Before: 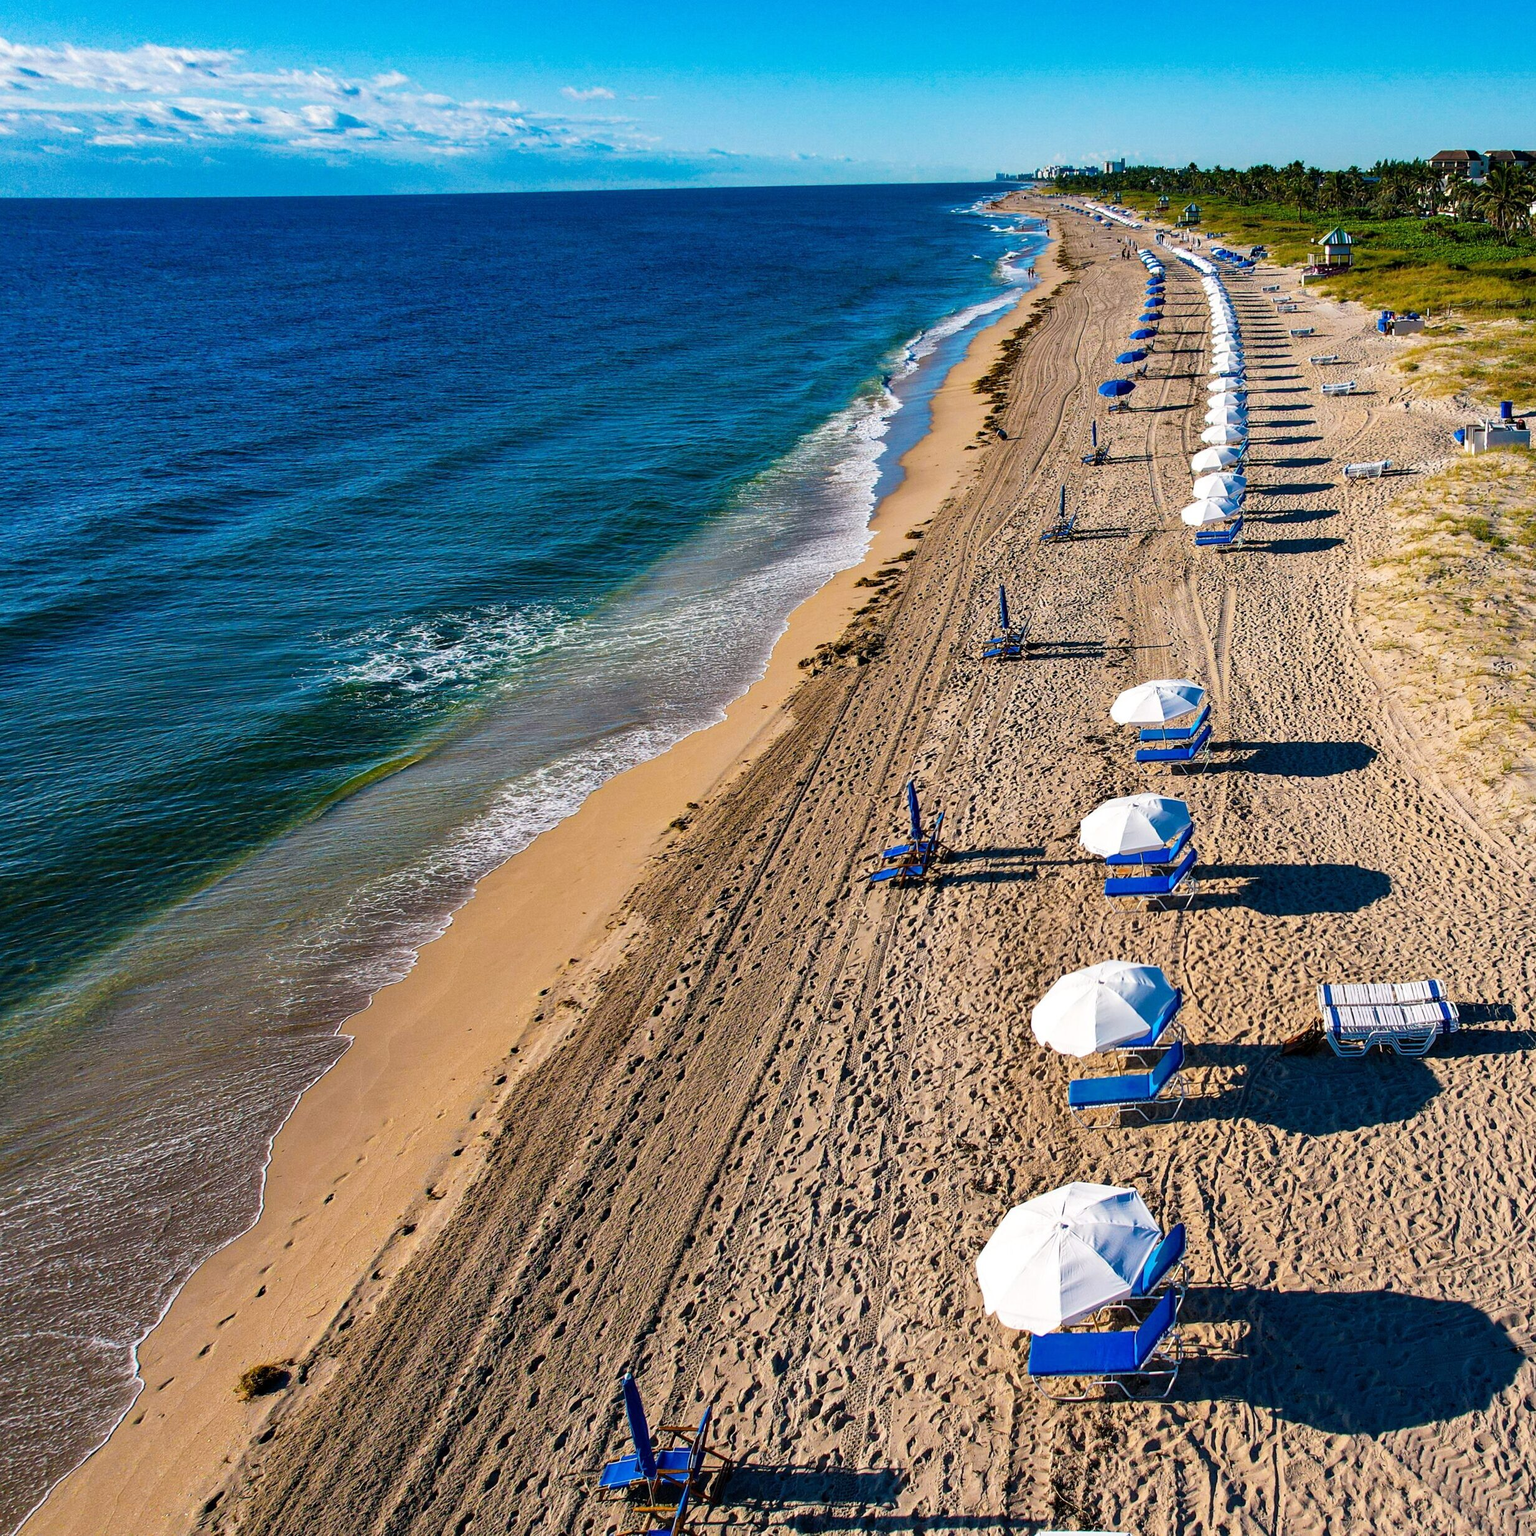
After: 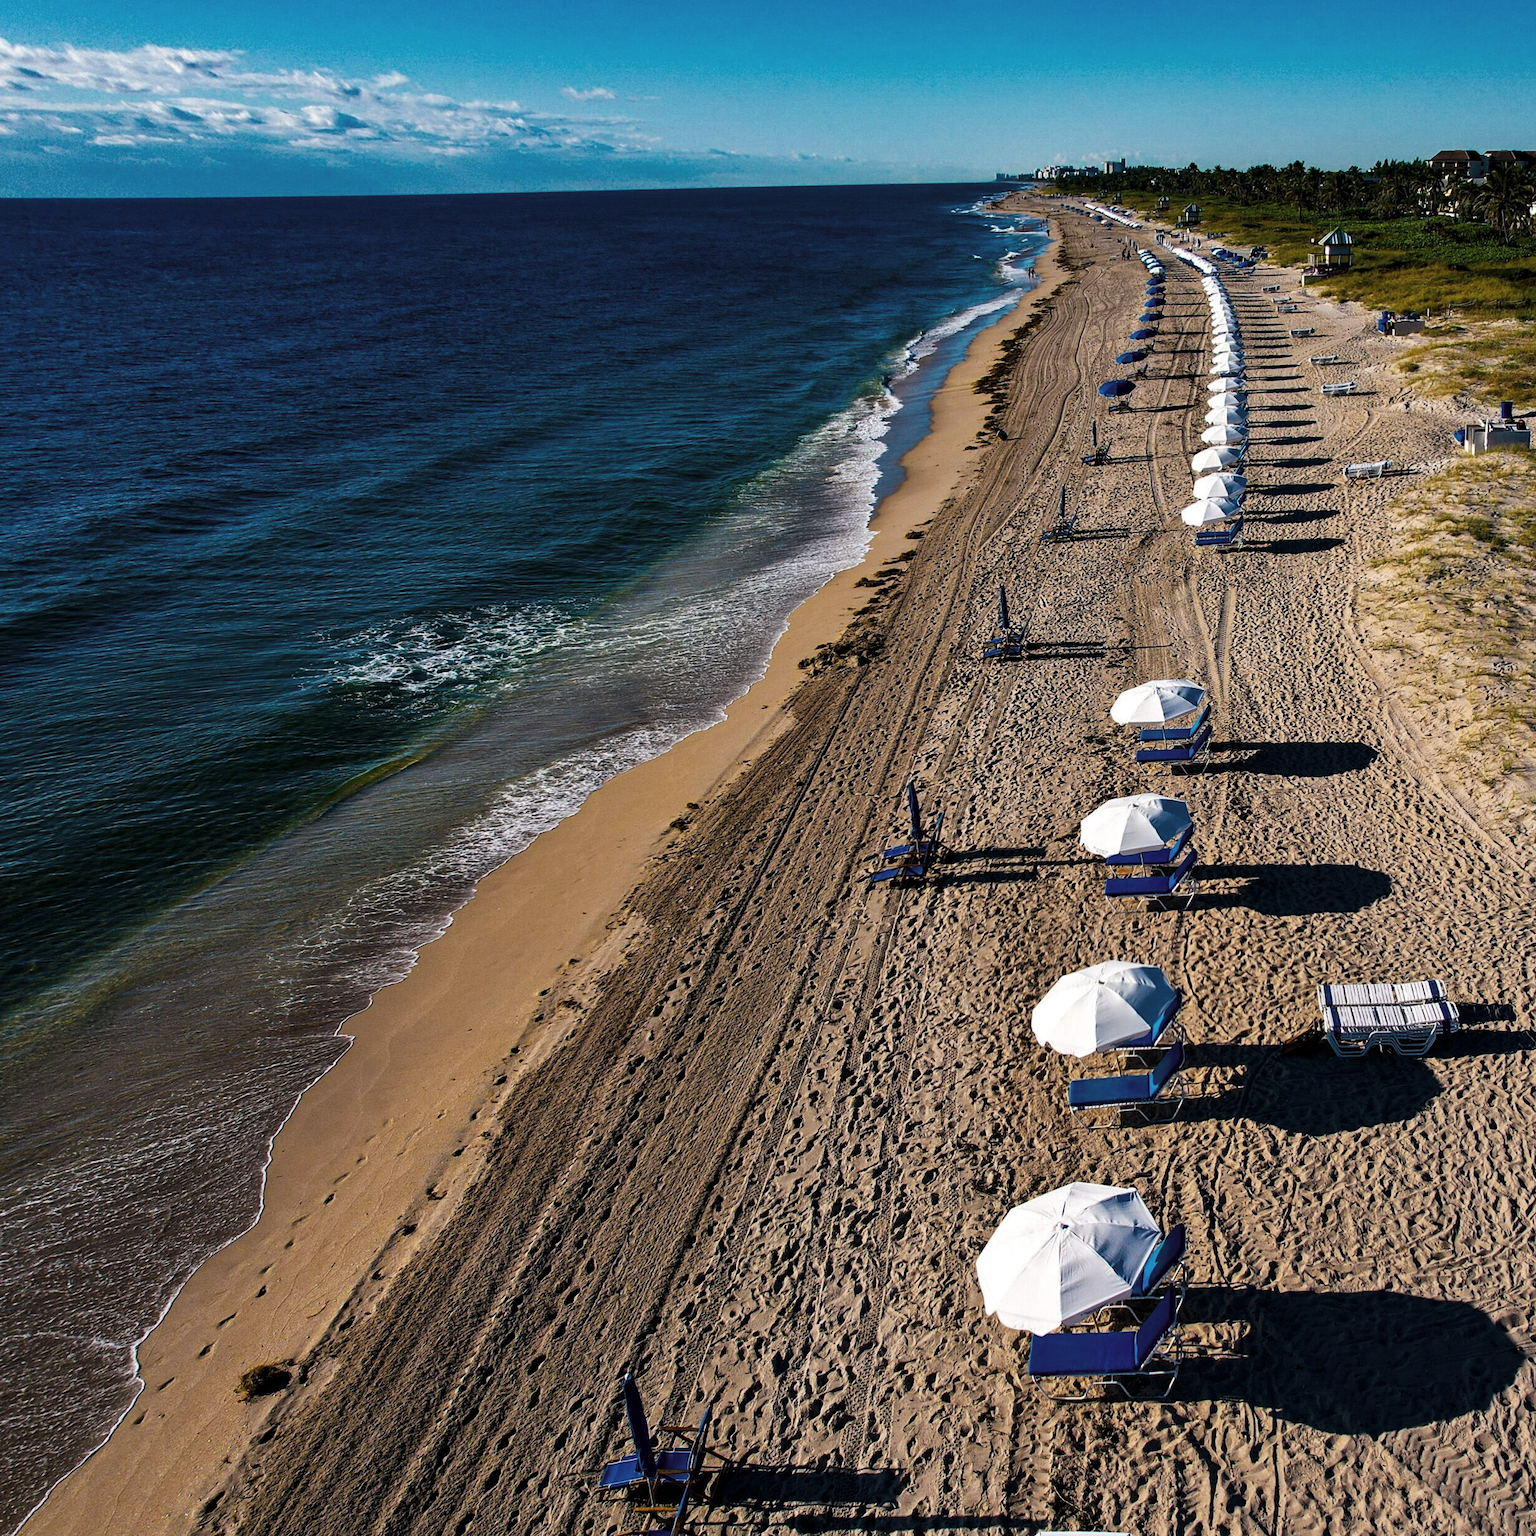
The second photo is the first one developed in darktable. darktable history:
levels: mode automatic, gray 59.37%, levels [0.062, 0.494, 0.925]
